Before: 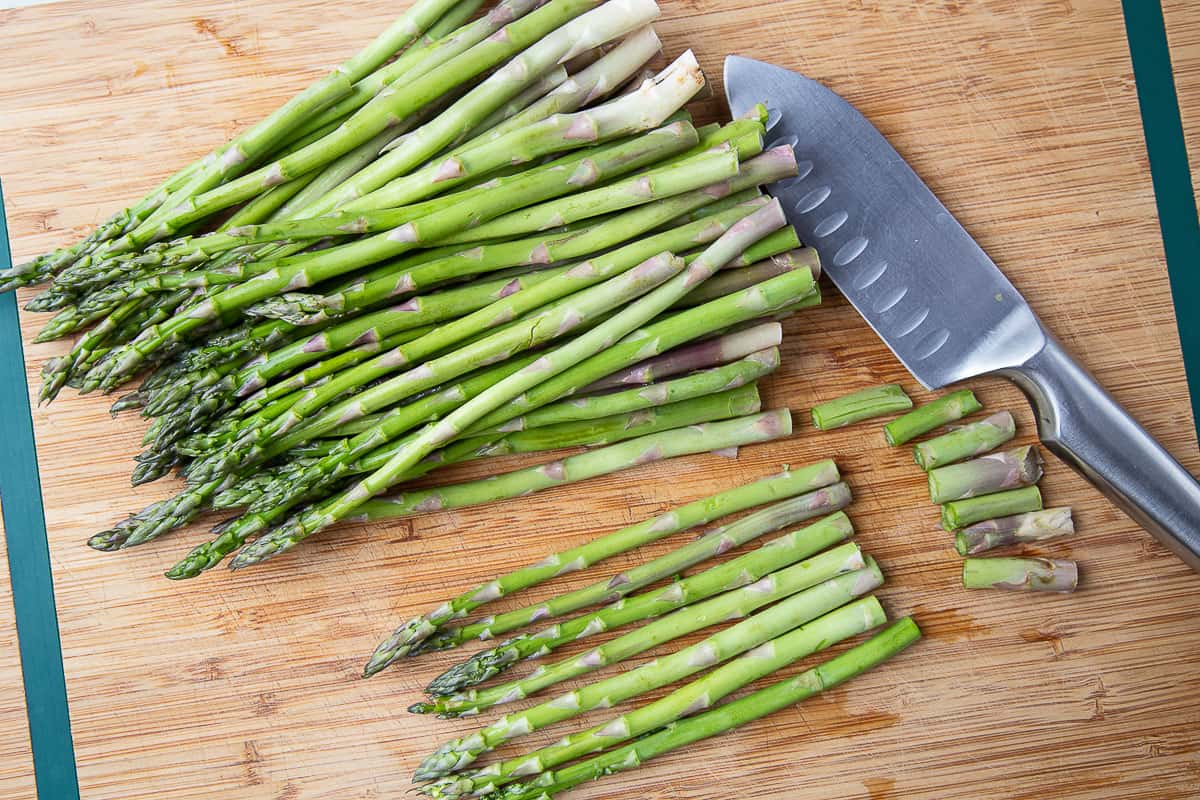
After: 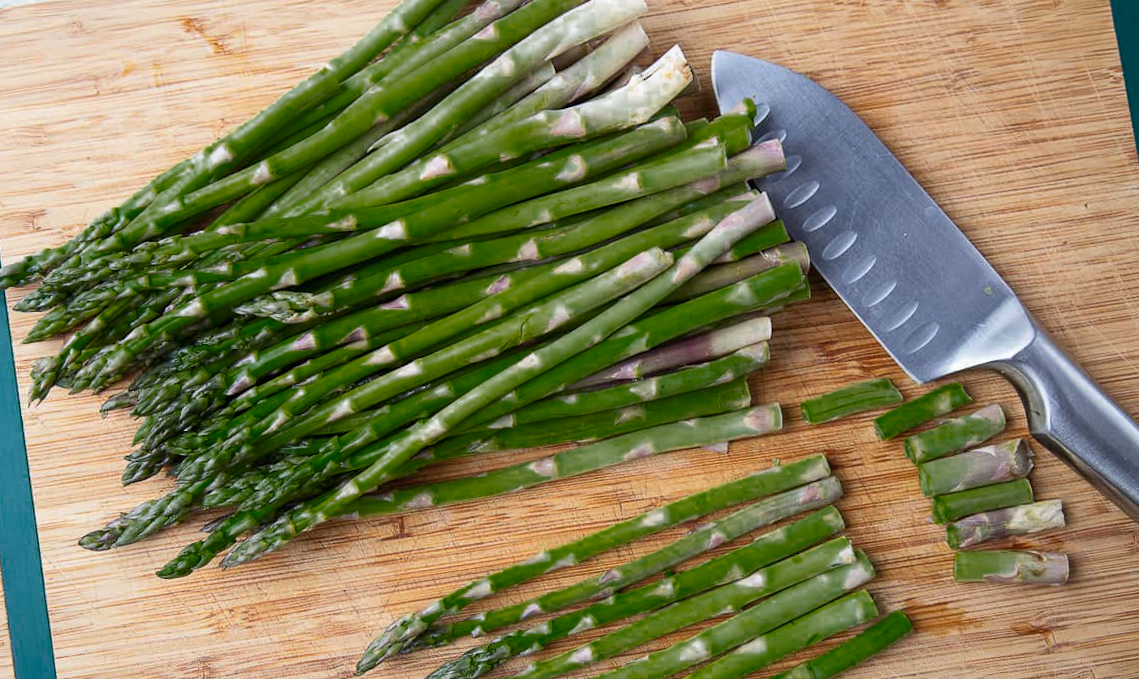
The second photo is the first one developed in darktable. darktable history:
color zones: curves: ch0 [(0.25, 0.5) (0.347, 0.092) (0.75, 0.5)]; ch1 [(0.25, 0.5) (0.33, 0.51) (0.75, 0.5)]
crop and rotate: angle 0.417°, left 0.362%, right 3.611%, bottom 14.12%
